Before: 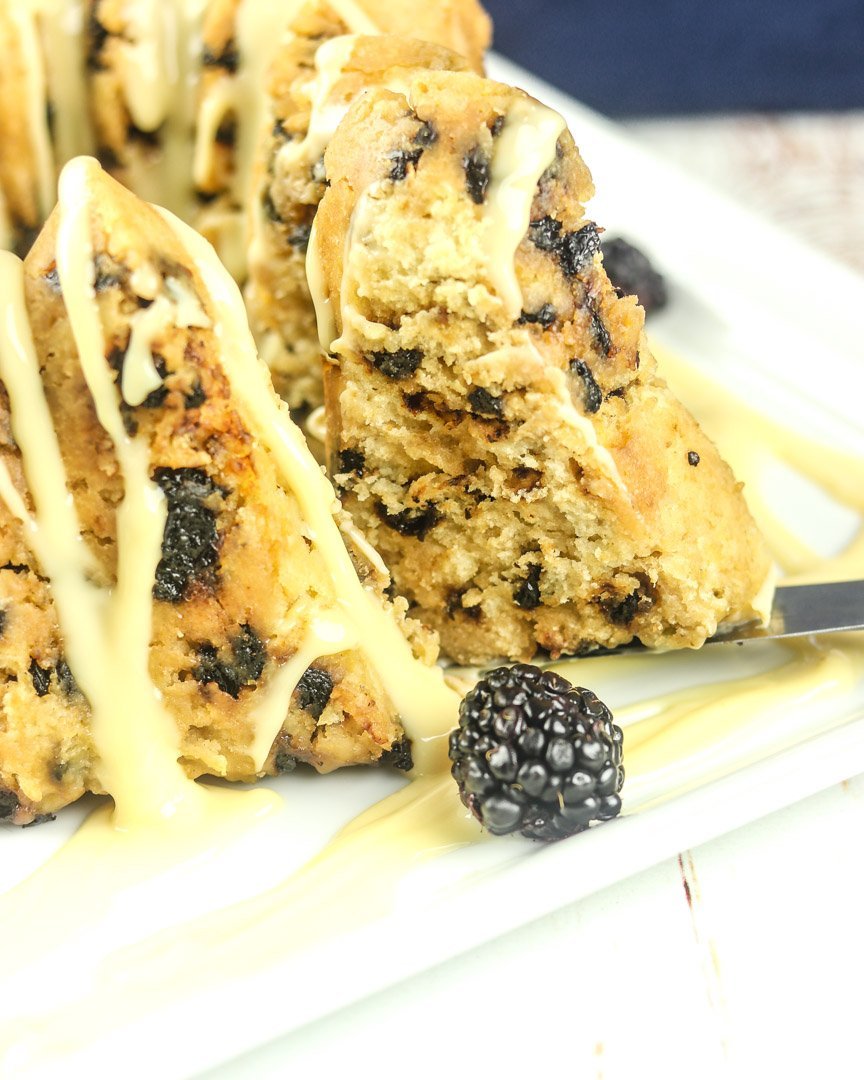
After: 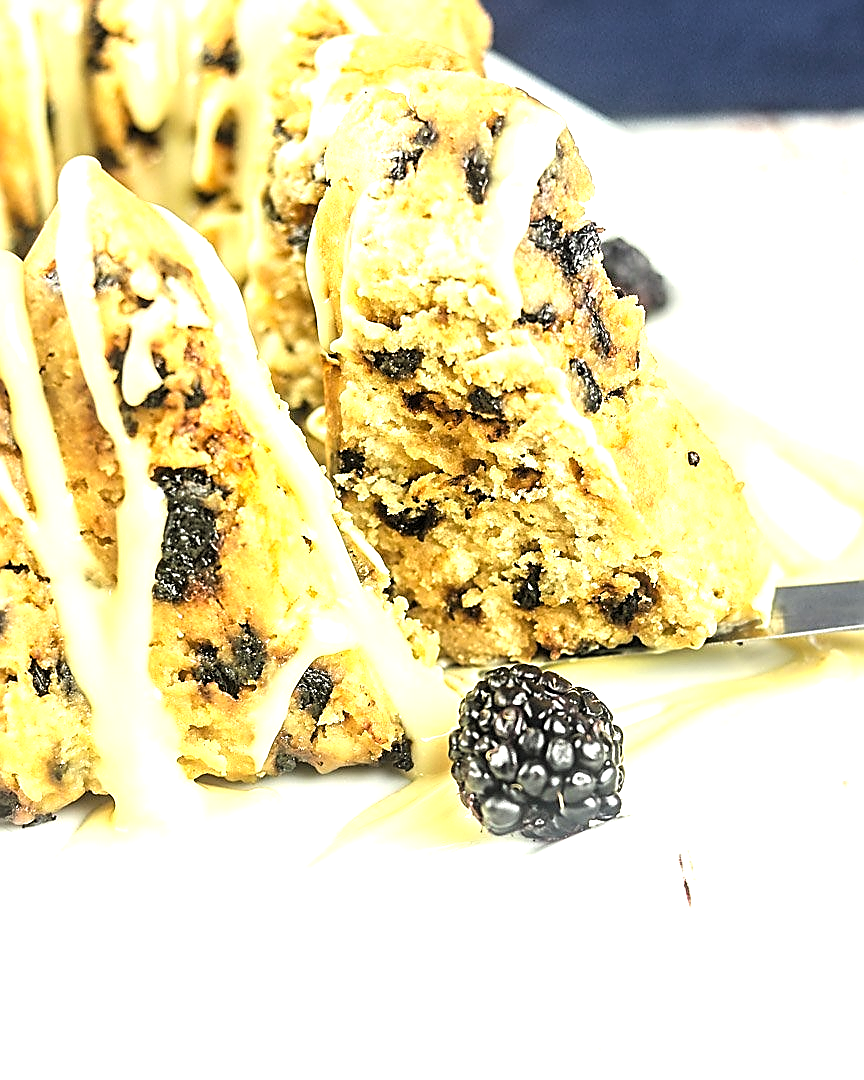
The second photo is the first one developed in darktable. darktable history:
levels: levels [0.062, 0.494, 0.925]
exposure: black level correction 0, exposure 0.499 EV, compensate exposure bias true, compensate highlight preservation false
sharpen: radius 1.684, amount 1.304
